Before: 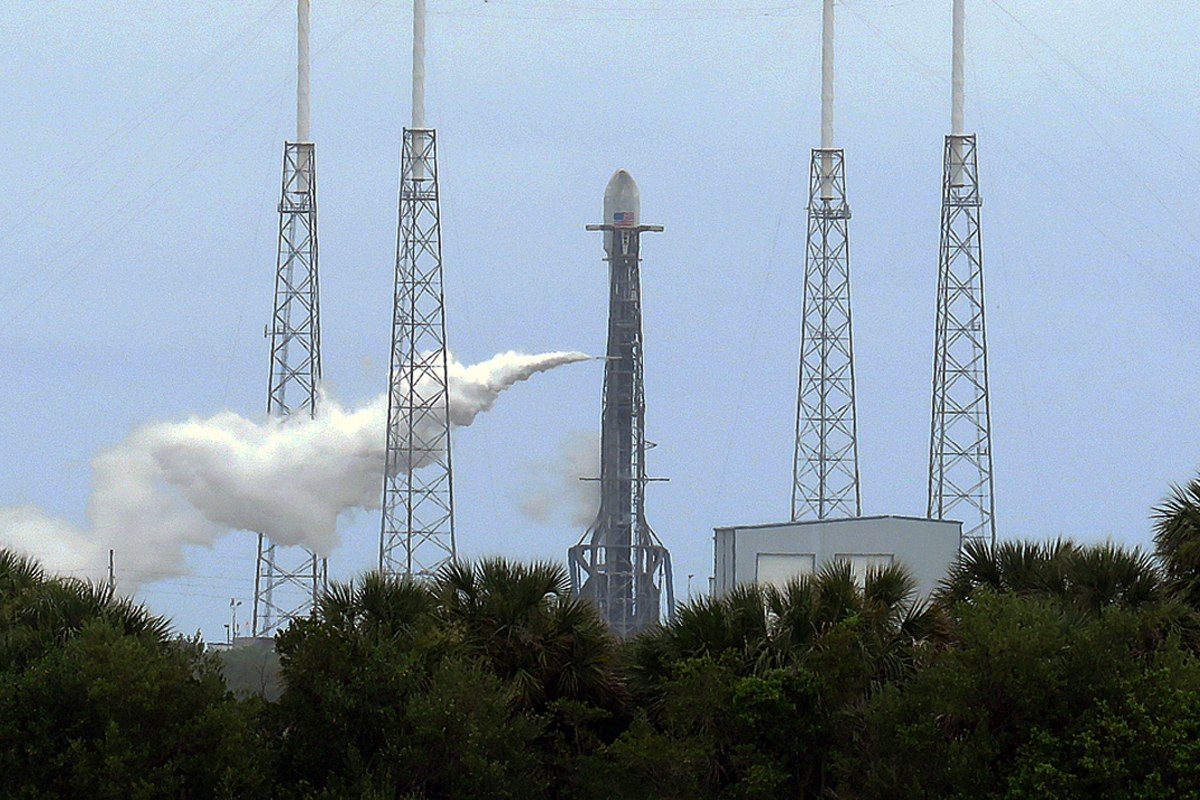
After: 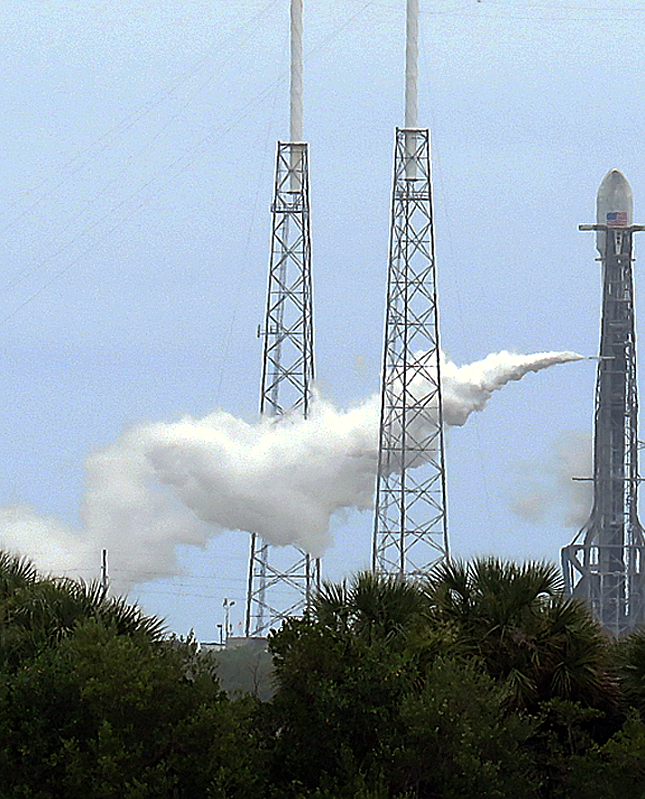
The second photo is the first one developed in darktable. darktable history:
sharpen: on, module defaults
exposure: exposure 0.127 EV, compensate highlight preservation false
crop: left 0.587%, right 45.588%, bottom 0.086%
